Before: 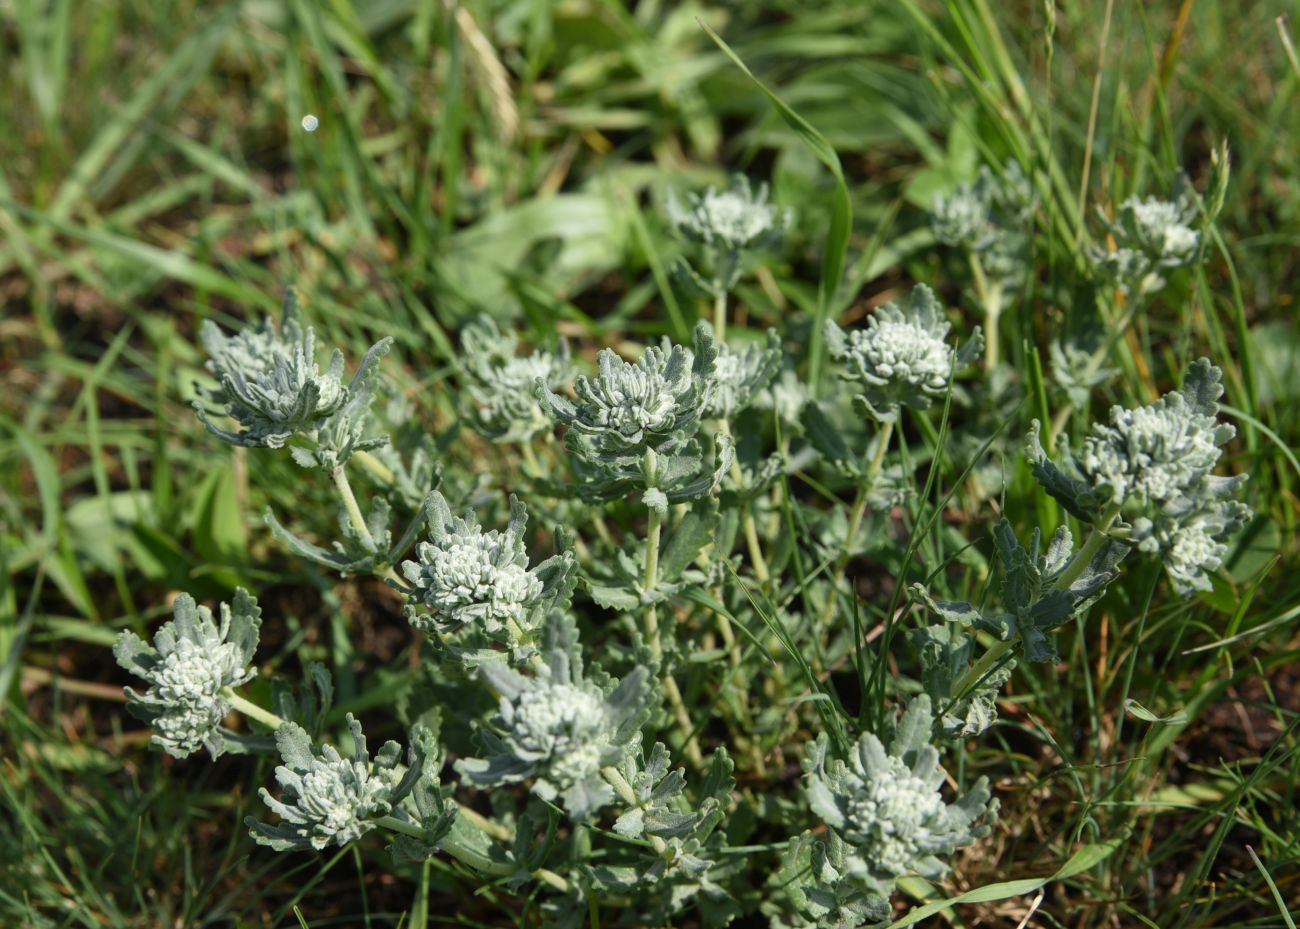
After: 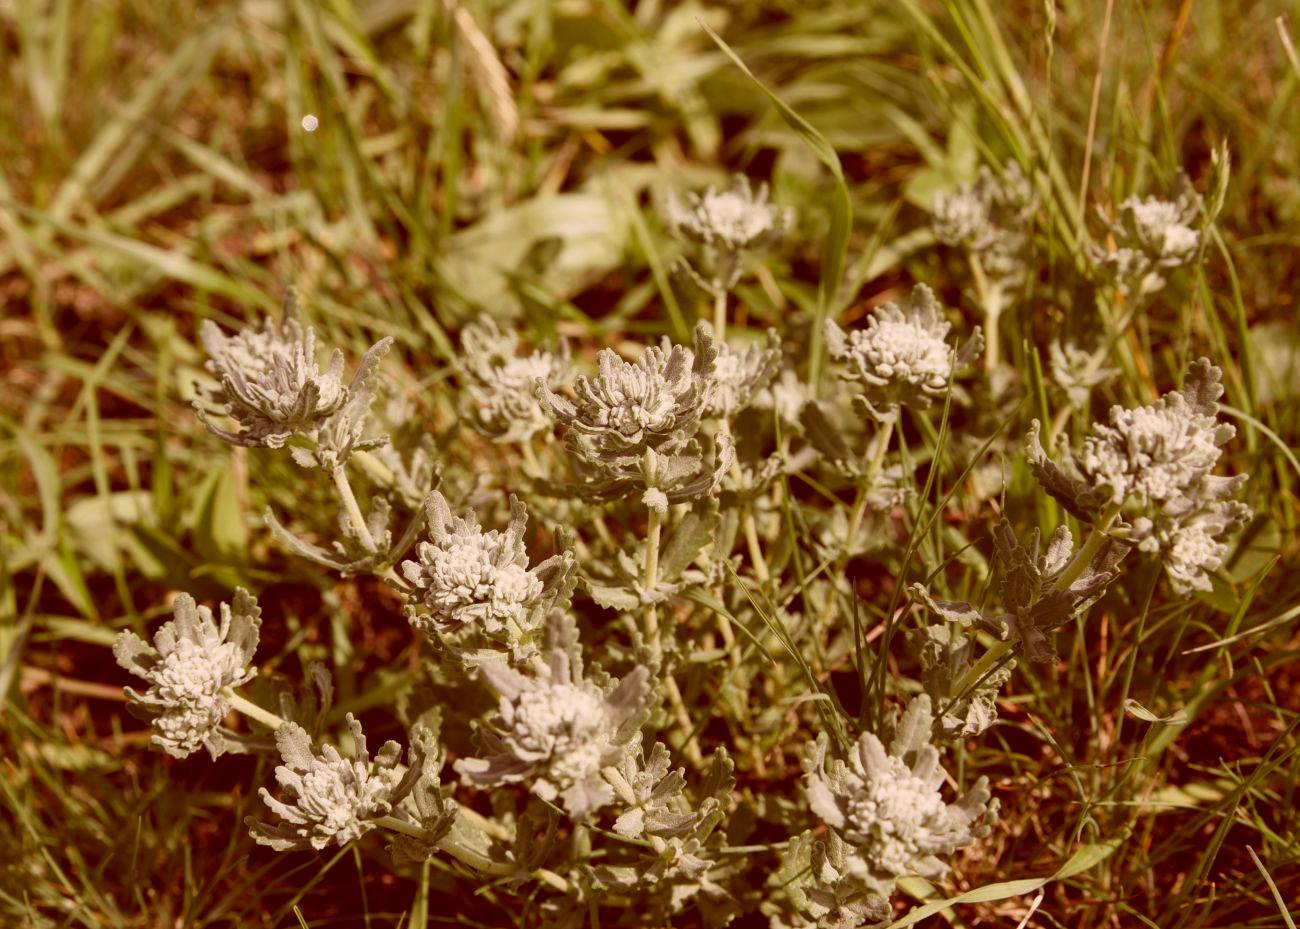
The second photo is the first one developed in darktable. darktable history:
base curve: curves: ch0 [(0, 0) (0.204, 0.334) (0.55, 0.733) (1, 1)], preserve colors none
color correction: highlights a* 9.14, highlights b* 8.92, shadows a* 39.65, shadows b* 39.81, saturation 0.81
tone equalizer: edges refinement/feathering 500, mask exposure compensation -1.57 EV, preserve details no
exposure: exposure -0.486 EV, compensate highlight preservation false
